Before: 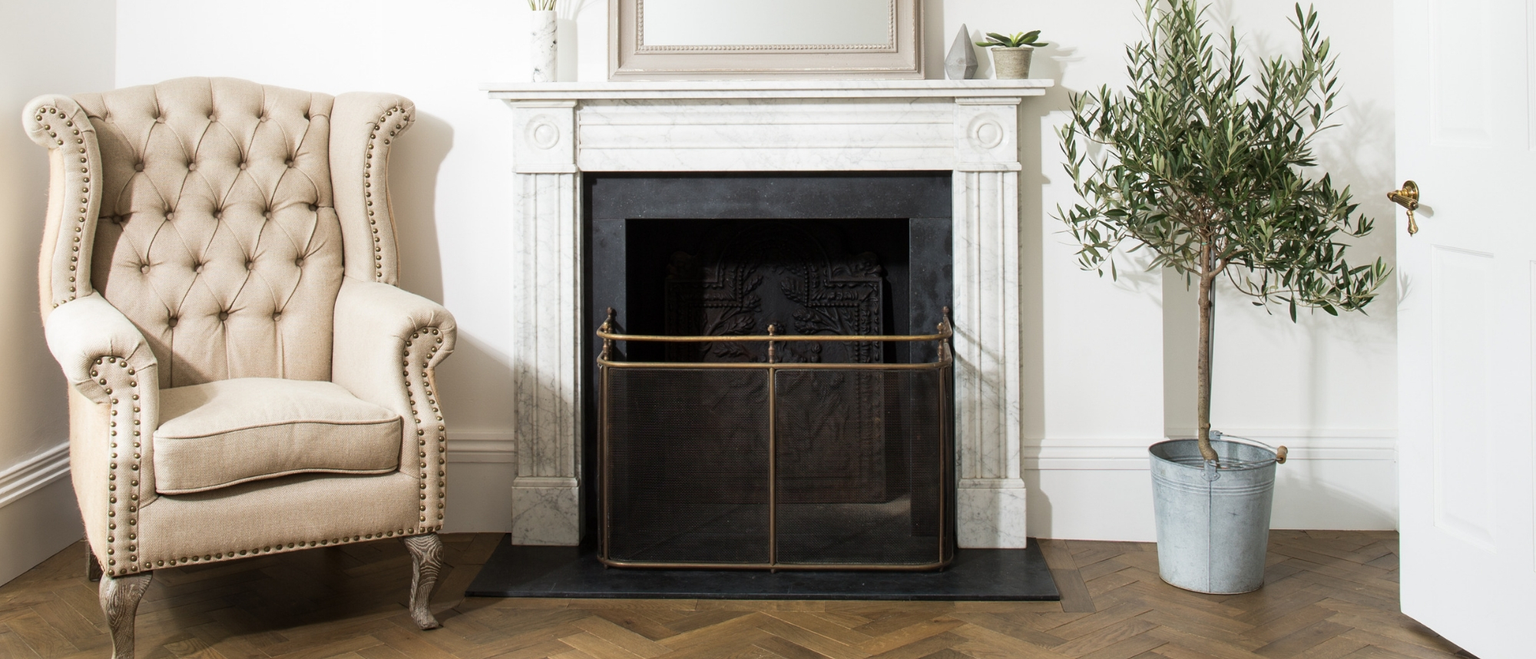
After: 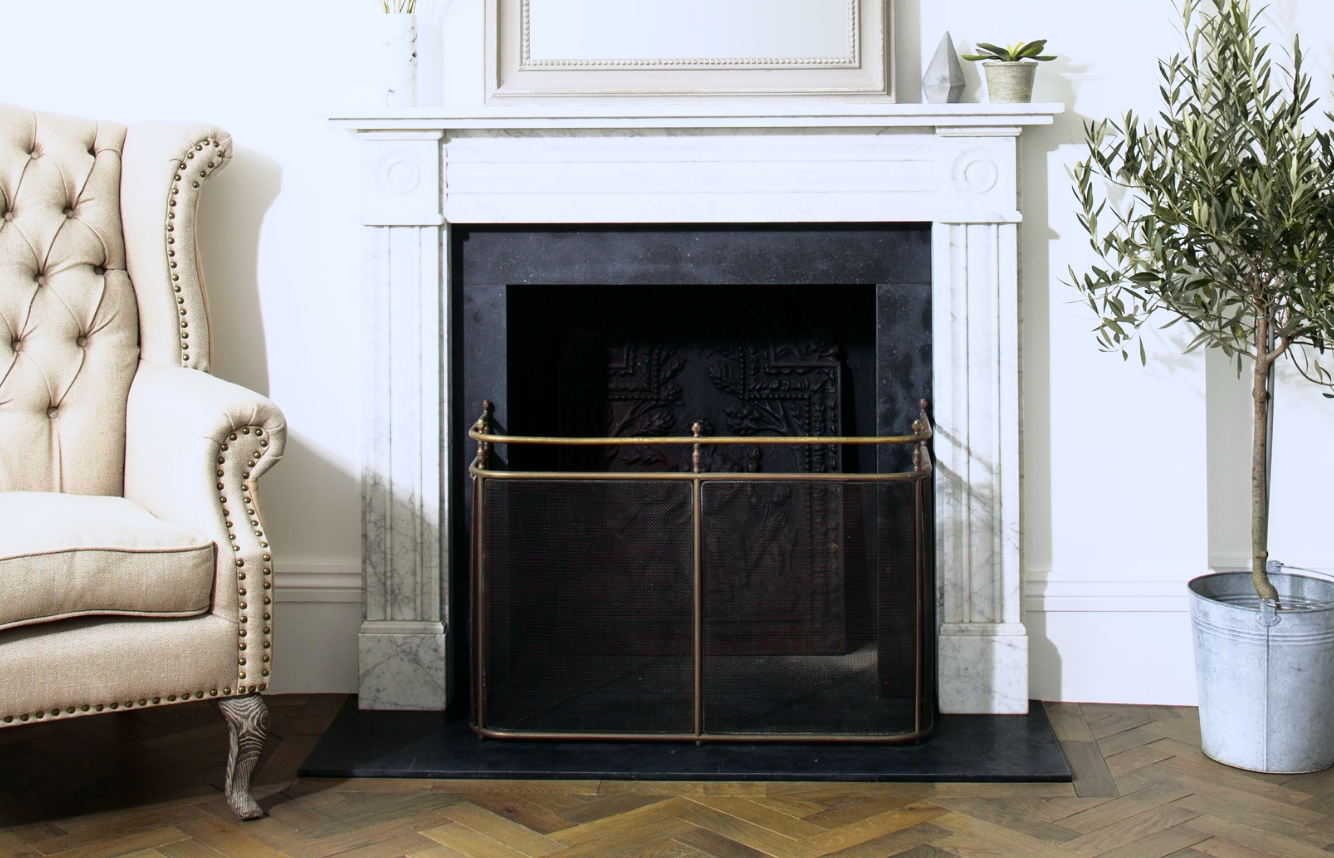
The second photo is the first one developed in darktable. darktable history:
white balance: red 0.871, blue 1.249
tone curve: curves: ch0 [(0, 0) (0.105, 0.068) (0.195, 0.162) (0.283, 0.283) (0.384, 0.404) (0.485, 0.531) (0.638, 0.681) (0.795, 0.879) (1, 0.977)]; ch1 [(0, 0) (0.161, 0.092) (0.35, 0.33) (0.379, 0.401) (0.456, 0.469) (0.504, 0.501) (0.512, 0.523) (0.58, 0.597) (0.635, 0.646) (1, 1)]; ch2 [(0, 0) (0.371, 0.362) (0.437, 0.437) (0.5, 0.5) (0.53, 0.523) (0.56, 0.58) (0.622, 0.606) (1, 1)], color space Lab, independent channels, preserve colors none
color correction: highlights a* 2.72, highlights b* 22.8
crop and rotate: left 15.446%, right 17.836%
